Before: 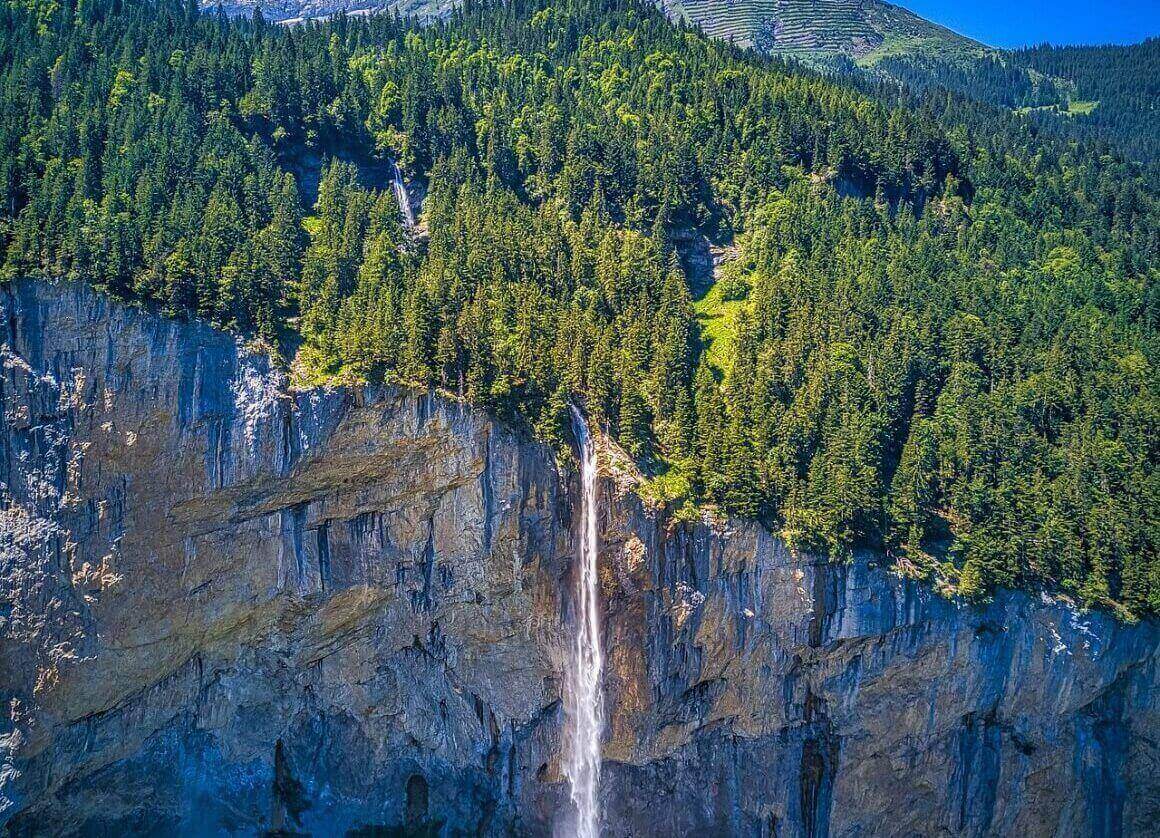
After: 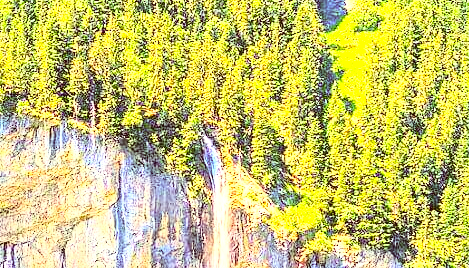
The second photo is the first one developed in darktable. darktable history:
exposure: black level correction 0.001, exposure 2 EV, compensate highlight preservation false
crop: left 31.751%, top 32.172%, right 27.8%, bottom 35.83%
color correction: highlights a* 1.12, highlights b* 24.26, shadows a* 15.58, shadows b* 24.26
base curve: curves: ch0 [(0, 0) (0.028, 0.03) (0.121, 0.232) (0.46, 0.748) (0.859, 0.968) (1, 1)]
